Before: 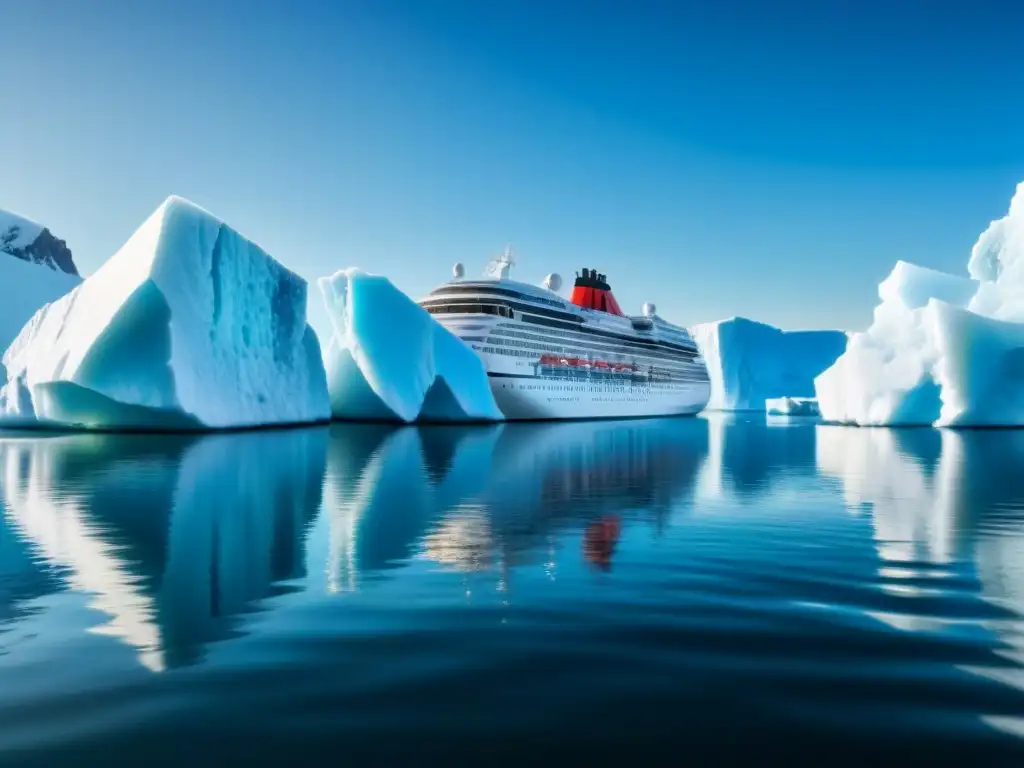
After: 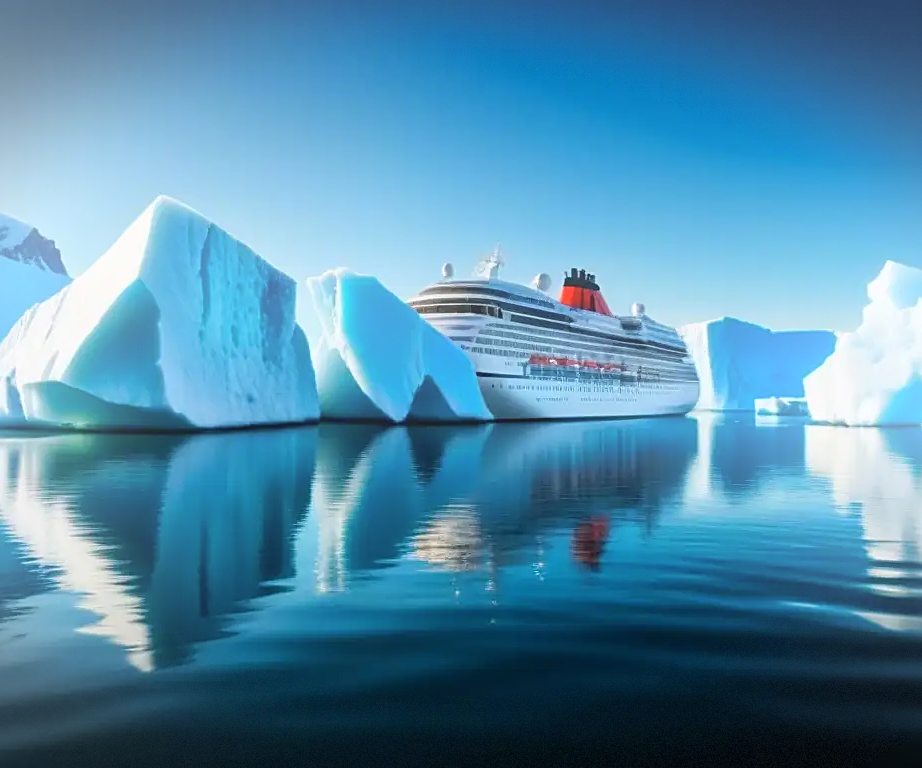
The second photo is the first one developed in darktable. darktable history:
sharpen: on, module defaults
vignetting: fall-off start 100%, brightness -0.406, saturation -0.3, width/height ratio 1.324, dithering 8-bit output, unbound false
crop and rotate: left 1.088%, right 8.807%
white balance: red 1, blue 1
bloom: on, module defaults
